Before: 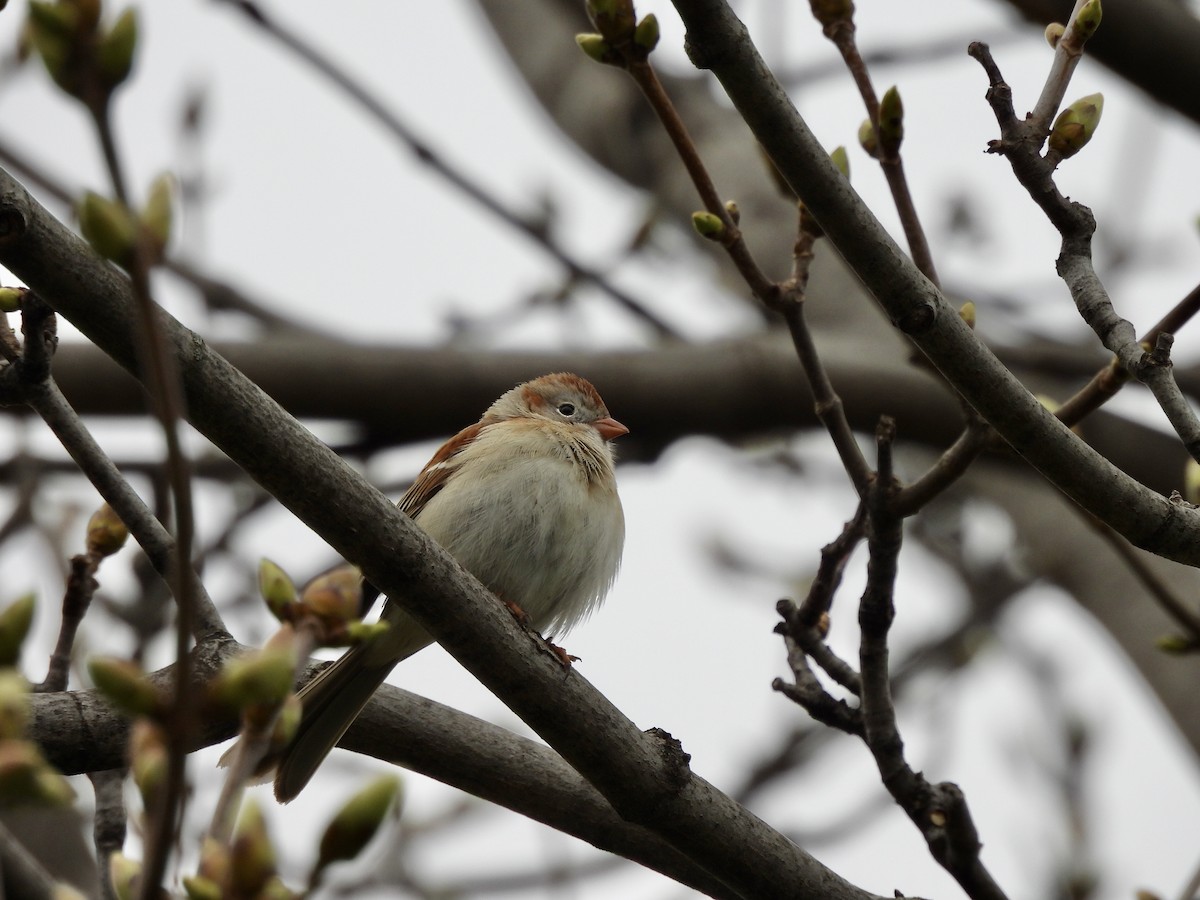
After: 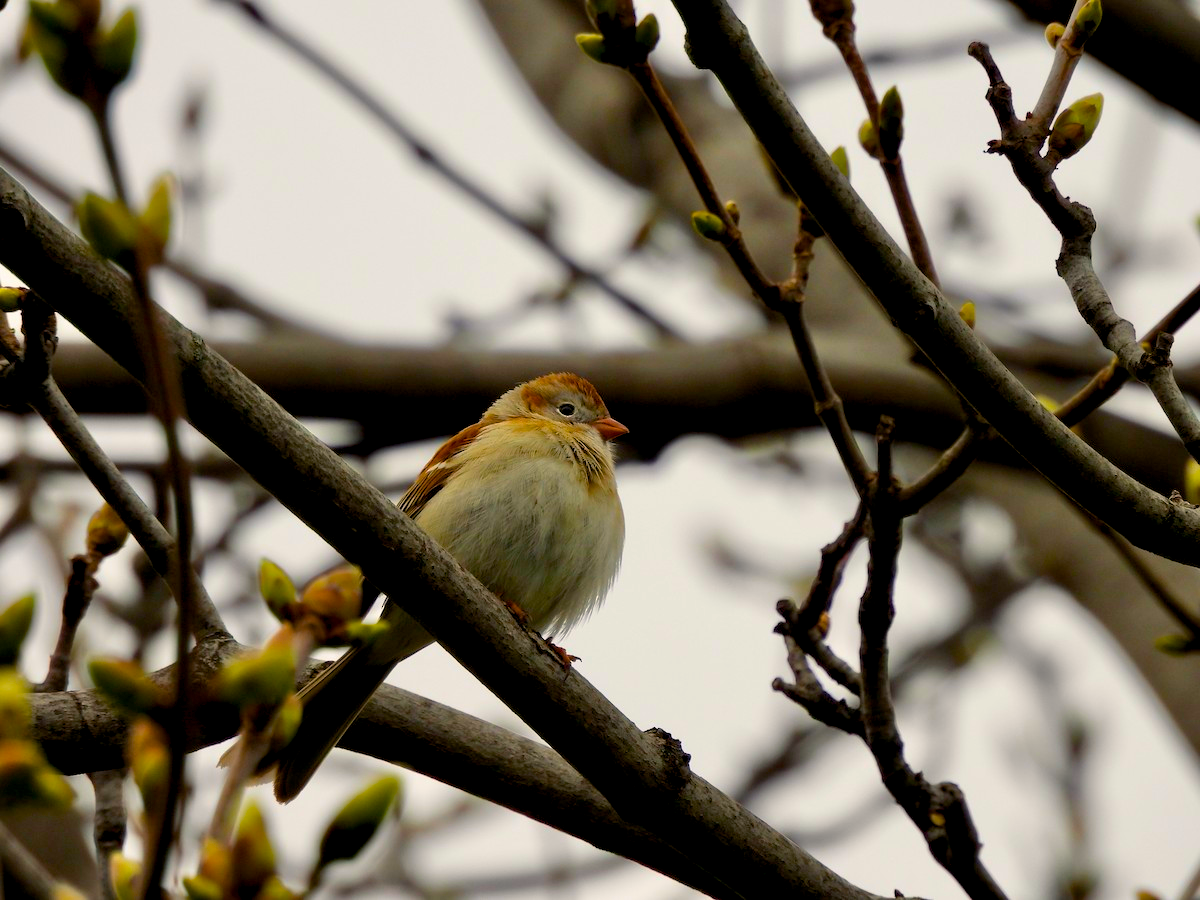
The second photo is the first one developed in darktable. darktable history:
color balance rgb: highlights gain › chroma 2.066%, highlights gain › hue 74.18°, global offset › luminance -0.859%, linear chroma grading › global chroma 9.897%, perceptual saturation grading › global saturation 29.697%, global vibrance 40.633%
